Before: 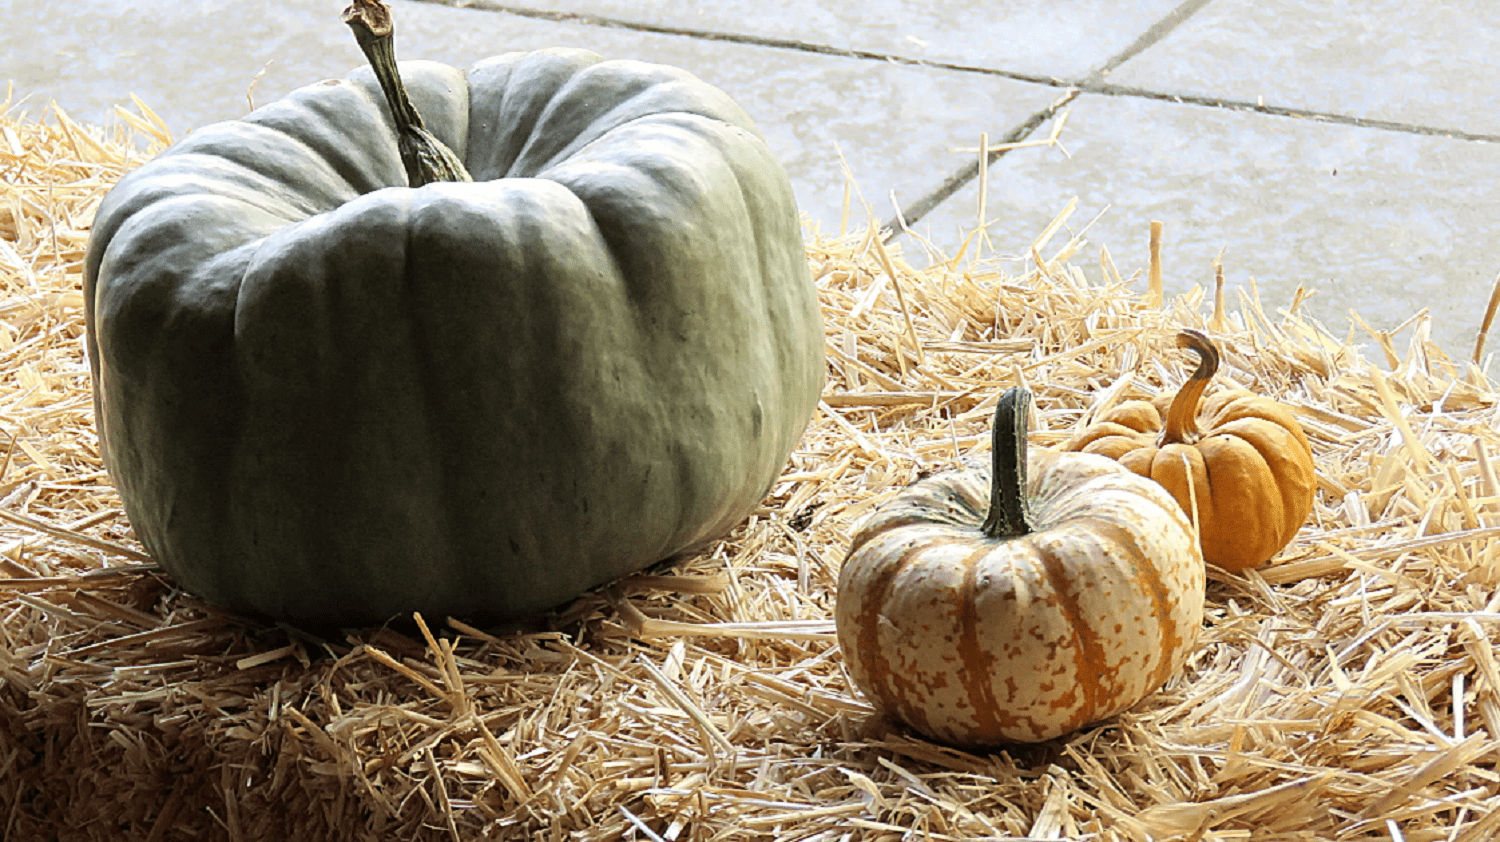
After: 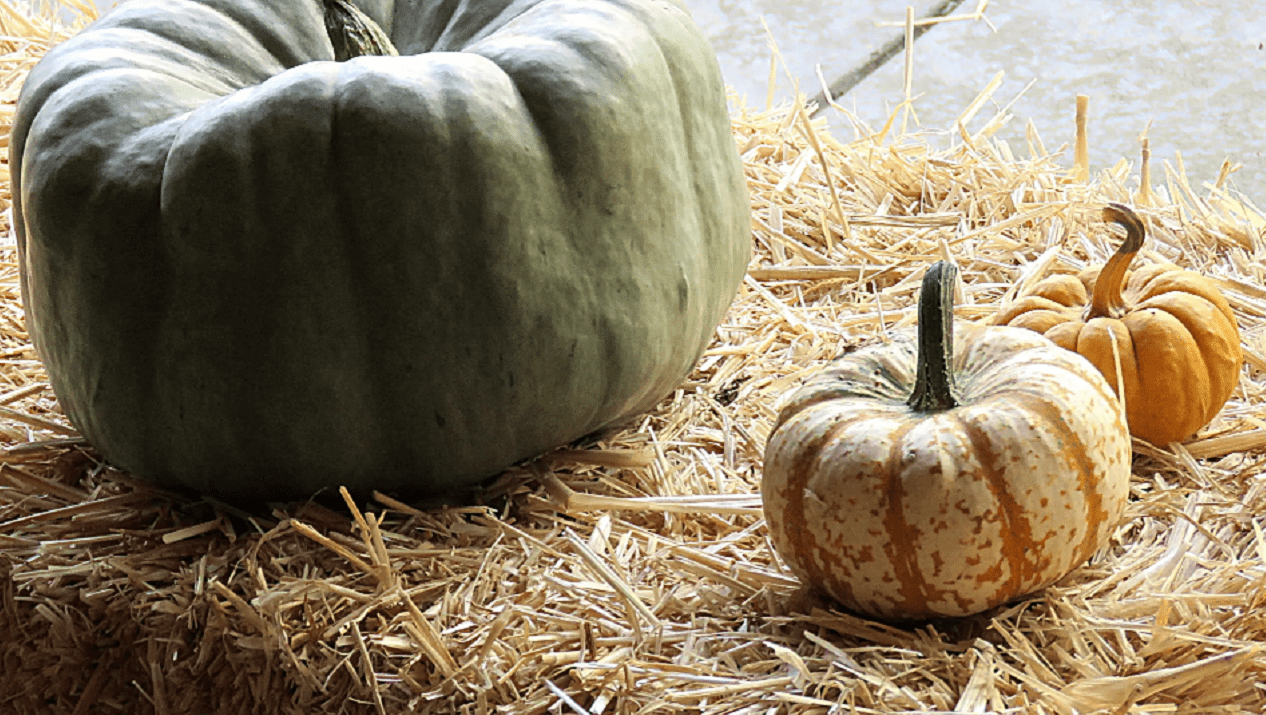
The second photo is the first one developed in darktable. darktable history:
crop and rotate: left 4.941%, top 14.98%, right 10.647%
